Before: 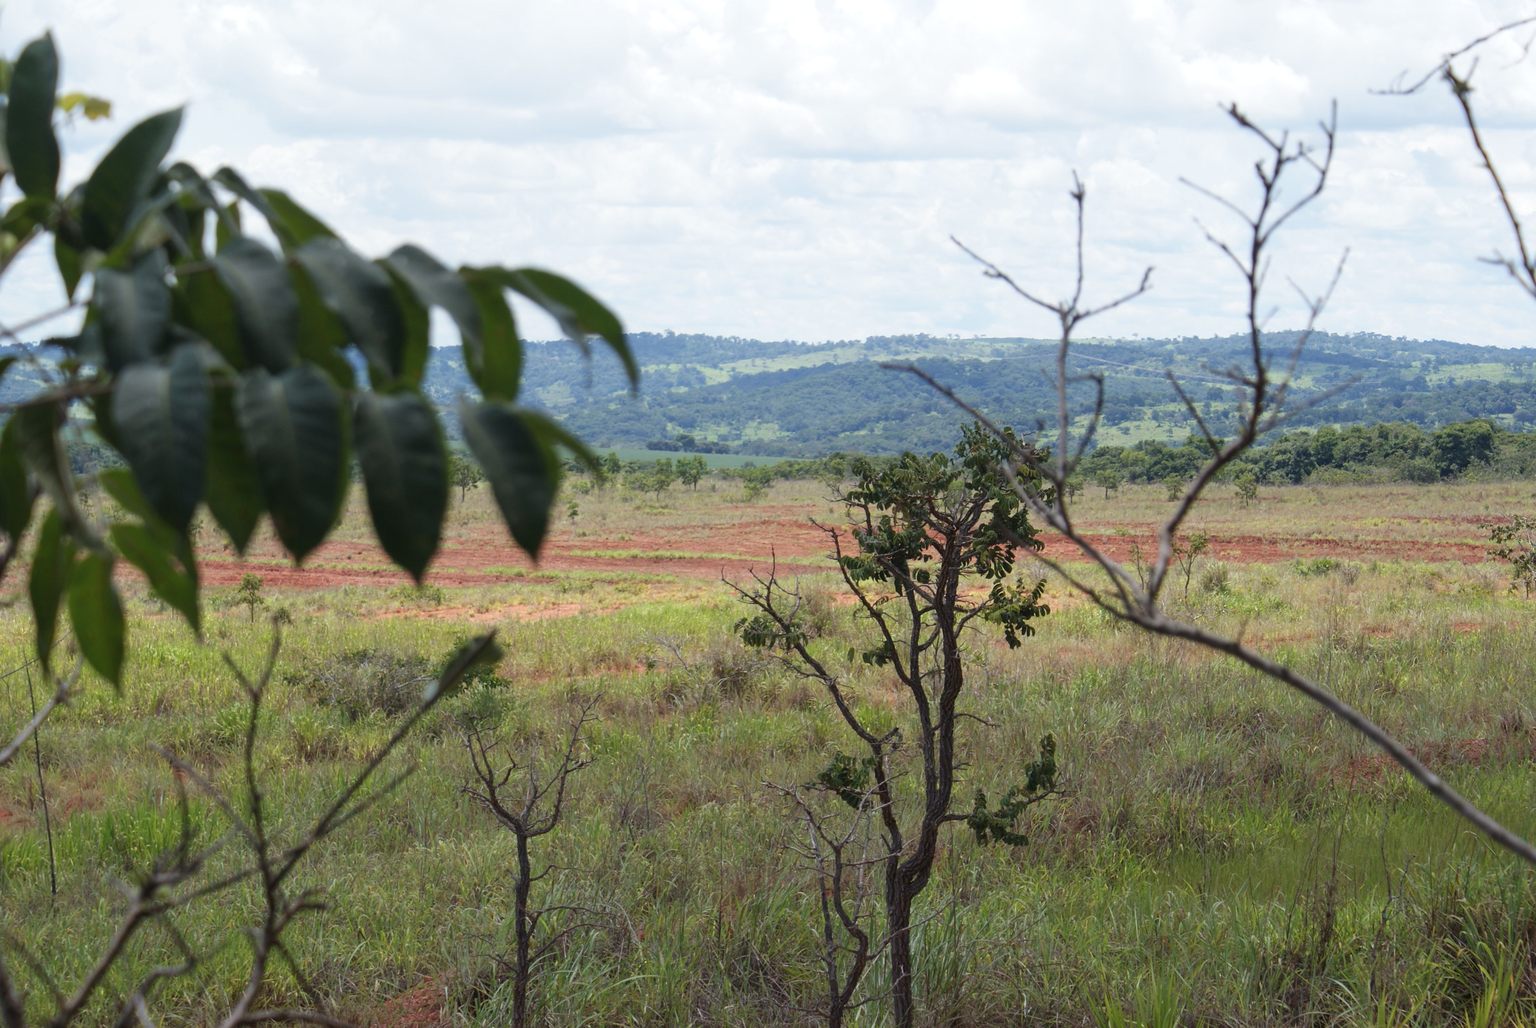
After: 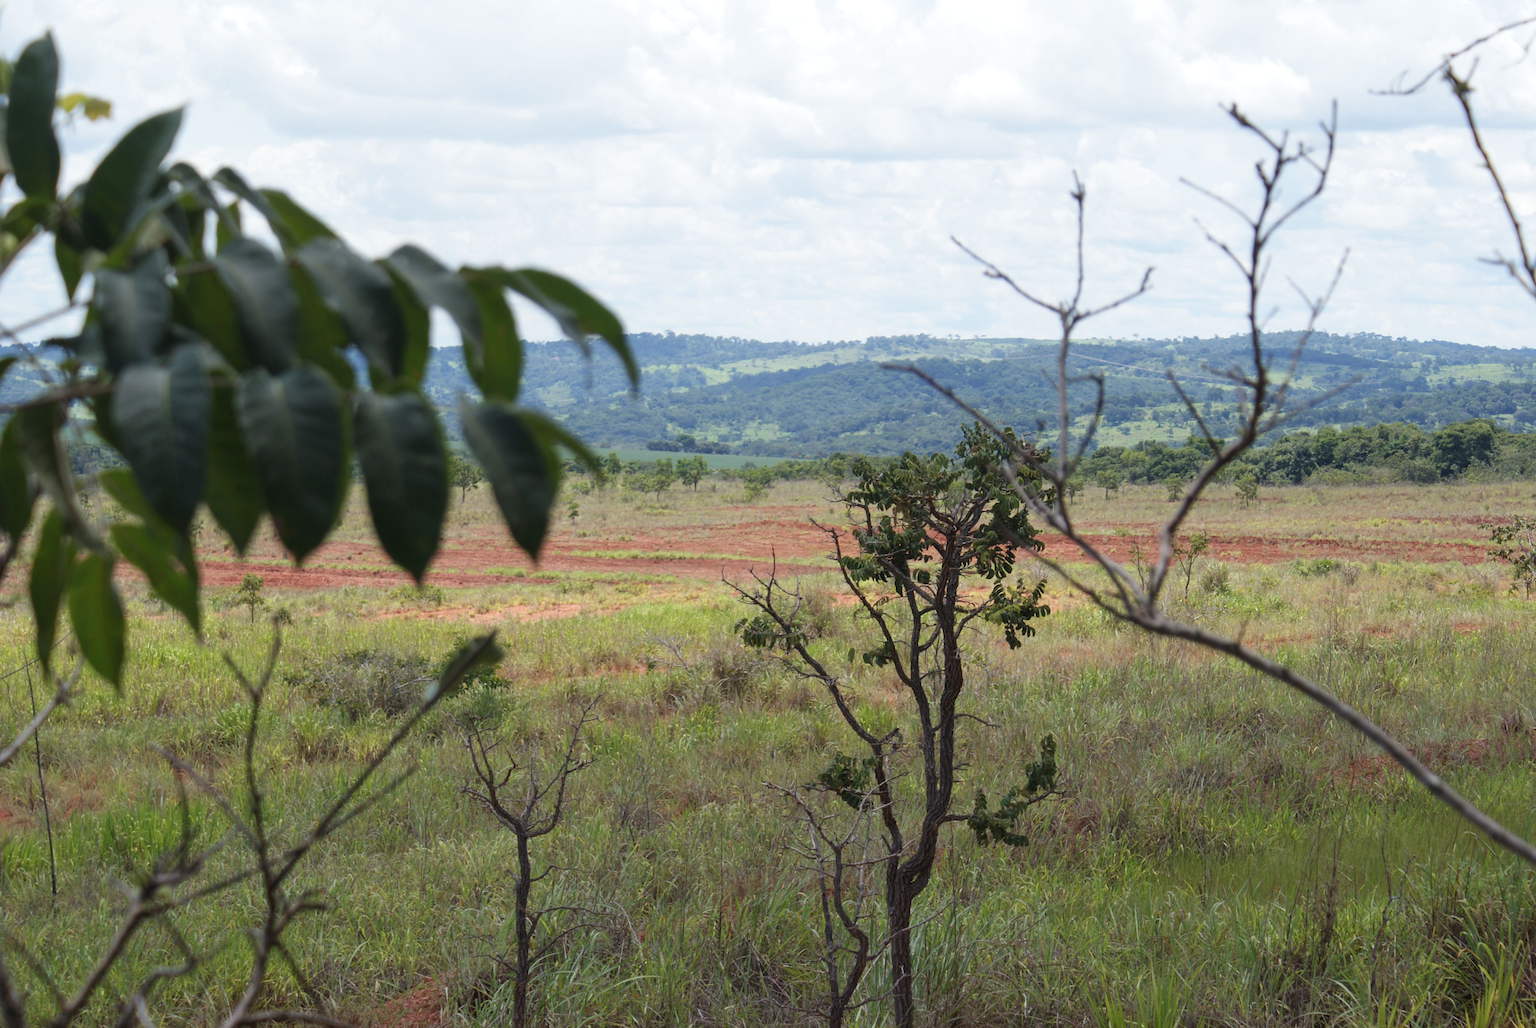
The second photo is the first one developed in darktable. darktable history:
levels: black 0.093%, levels [0, 0.499, 1]
